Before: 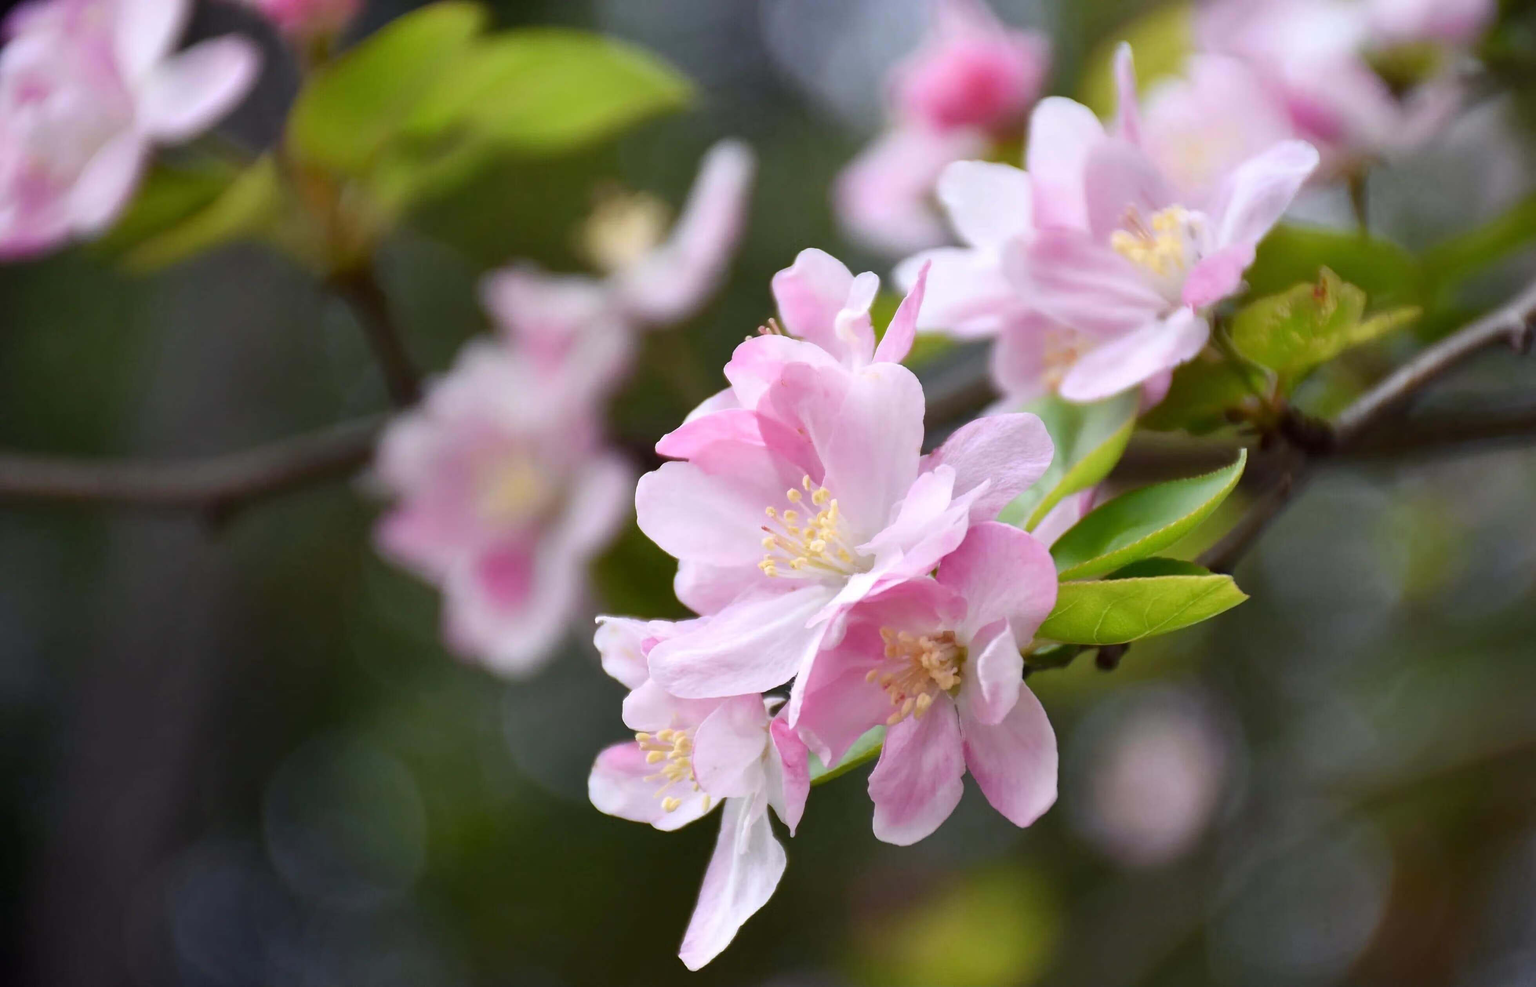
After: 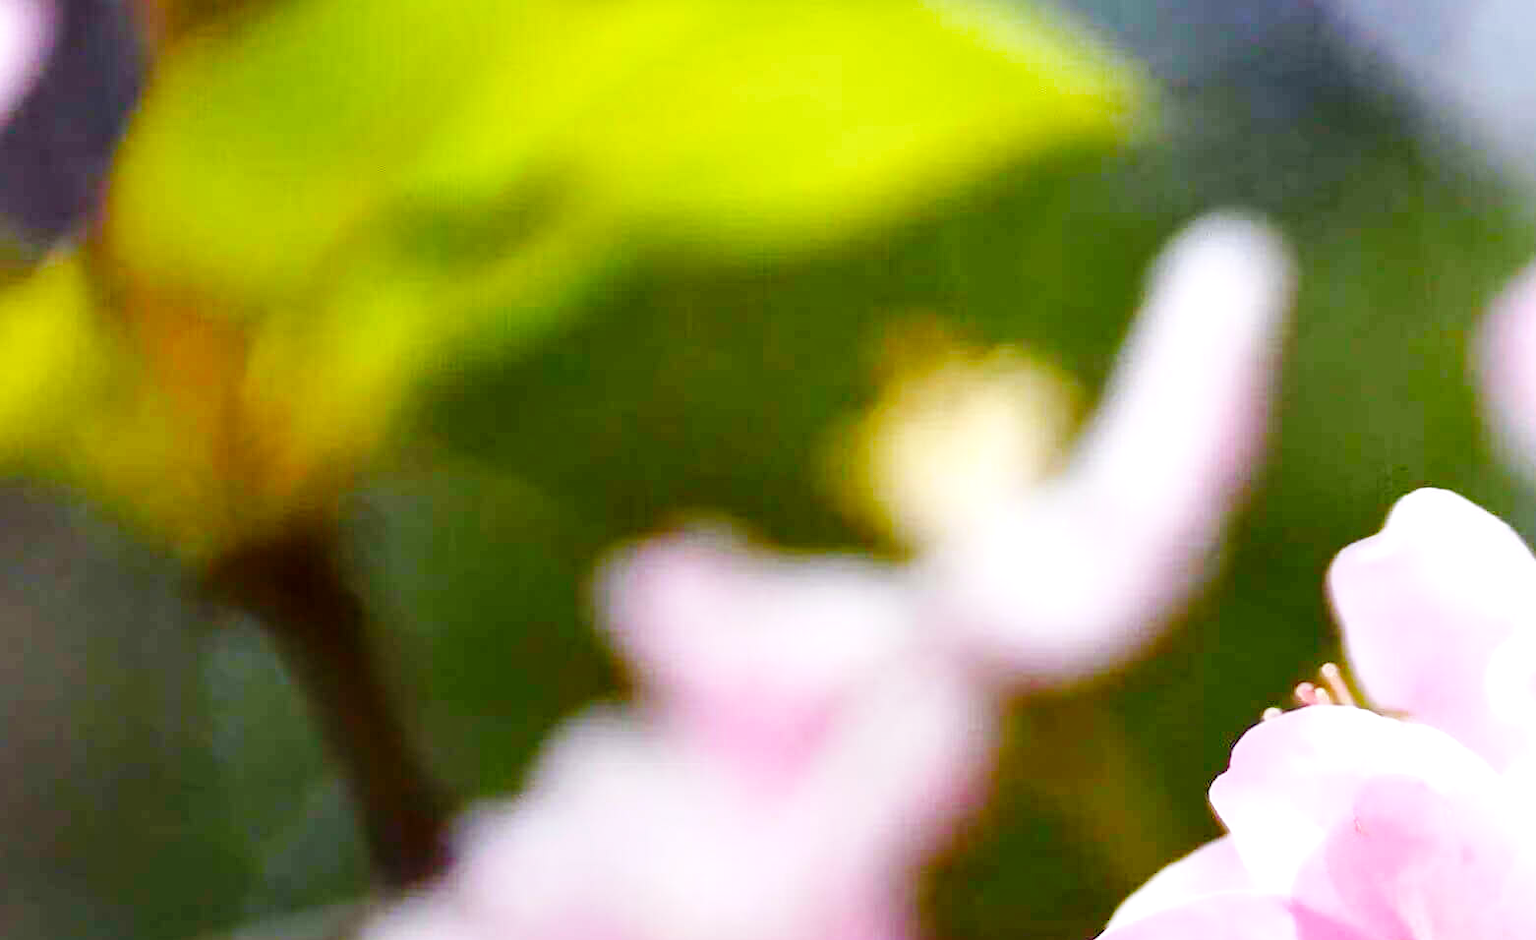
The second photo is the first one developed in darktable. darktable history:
local contrast: shadows 91%, midtone range 0.498
base curve: curves: ch0 [(0, 0) (0.036, 0.025) (0.121, 0.166) (0.206, 0.329) (0.605, 0.79) (1, 1)], preserve colors none
exposure: black level correction 0, exposure 0.692 EV, compensate exposure bias true, compensate highlight preservation false
crop: left 15.748%, top 5.431%, right 44.362%, bottom 56.581%
color balance rgb: linear chroma grading › global chroma 39.738%, perceptual saturation grading › global saturation -0.018%, perceptual saturation grading › highlights -18.35%, perceptual saturation grading › mid-tones 6.863%, perceptual saturation grading › shadows 27.666%
